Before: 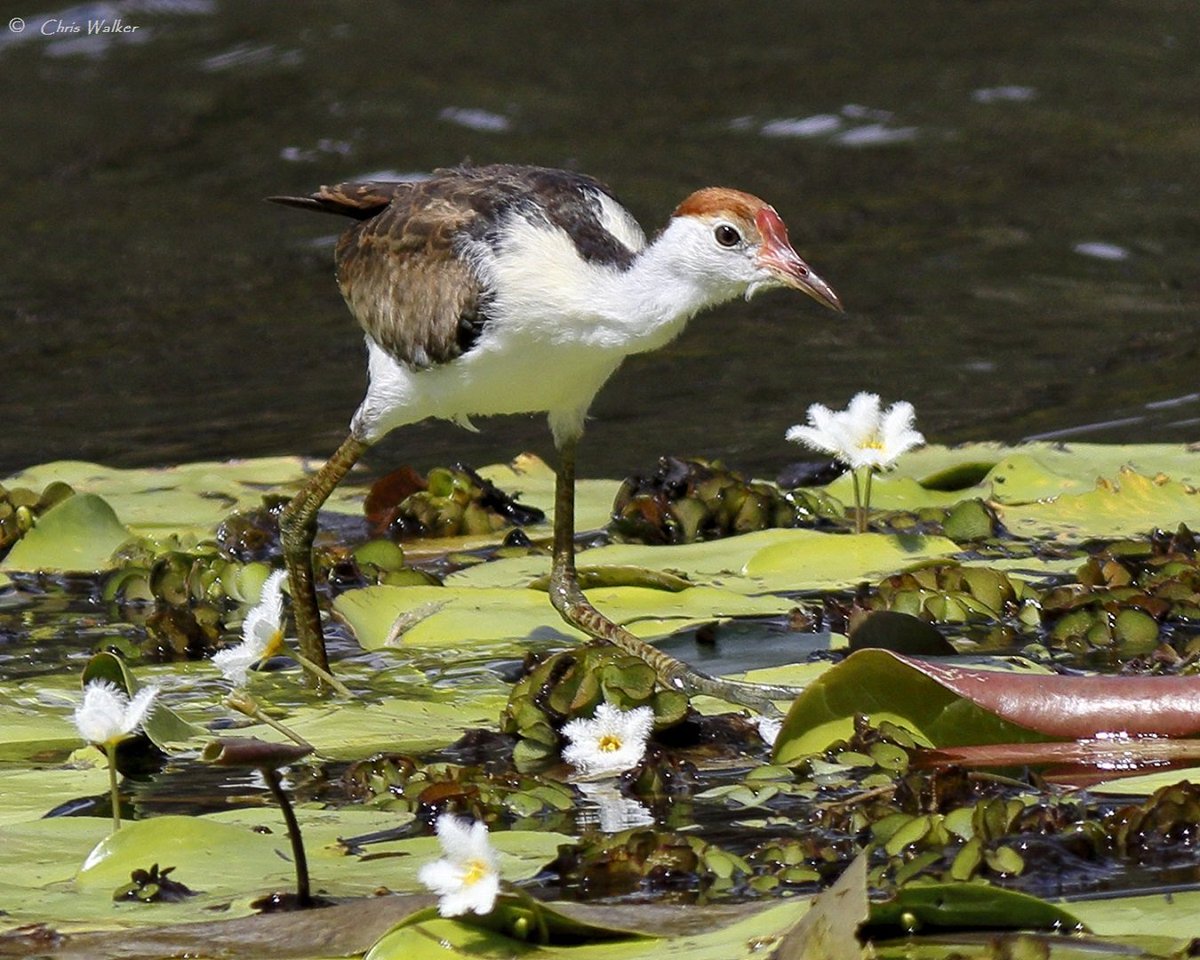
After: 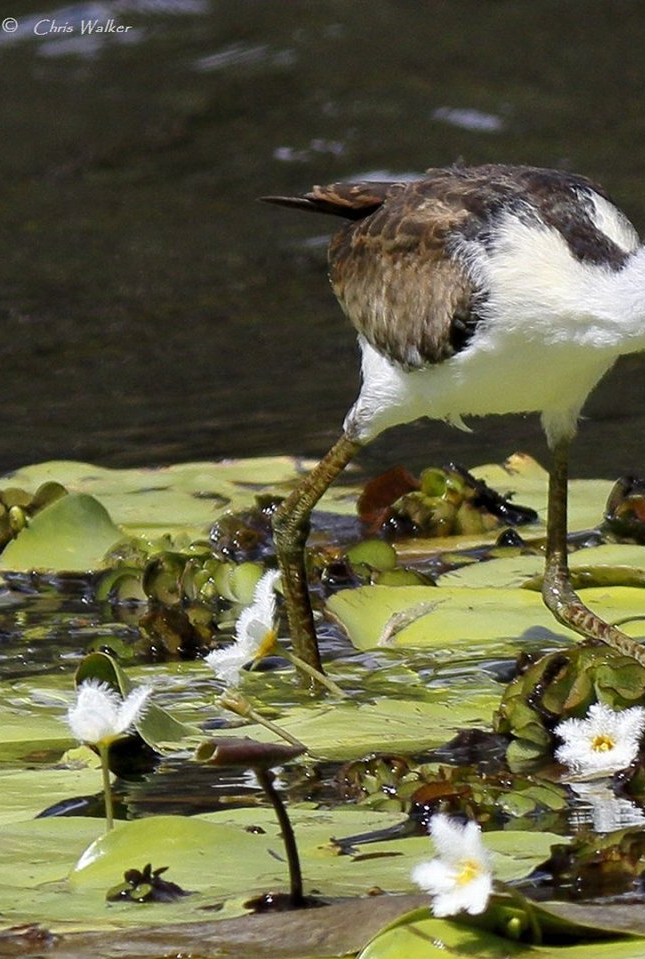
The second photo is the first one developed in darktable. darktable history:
white balance: red 1, blue 1
crop: left 0.587%, right 45.588%, bottom 0.086%
